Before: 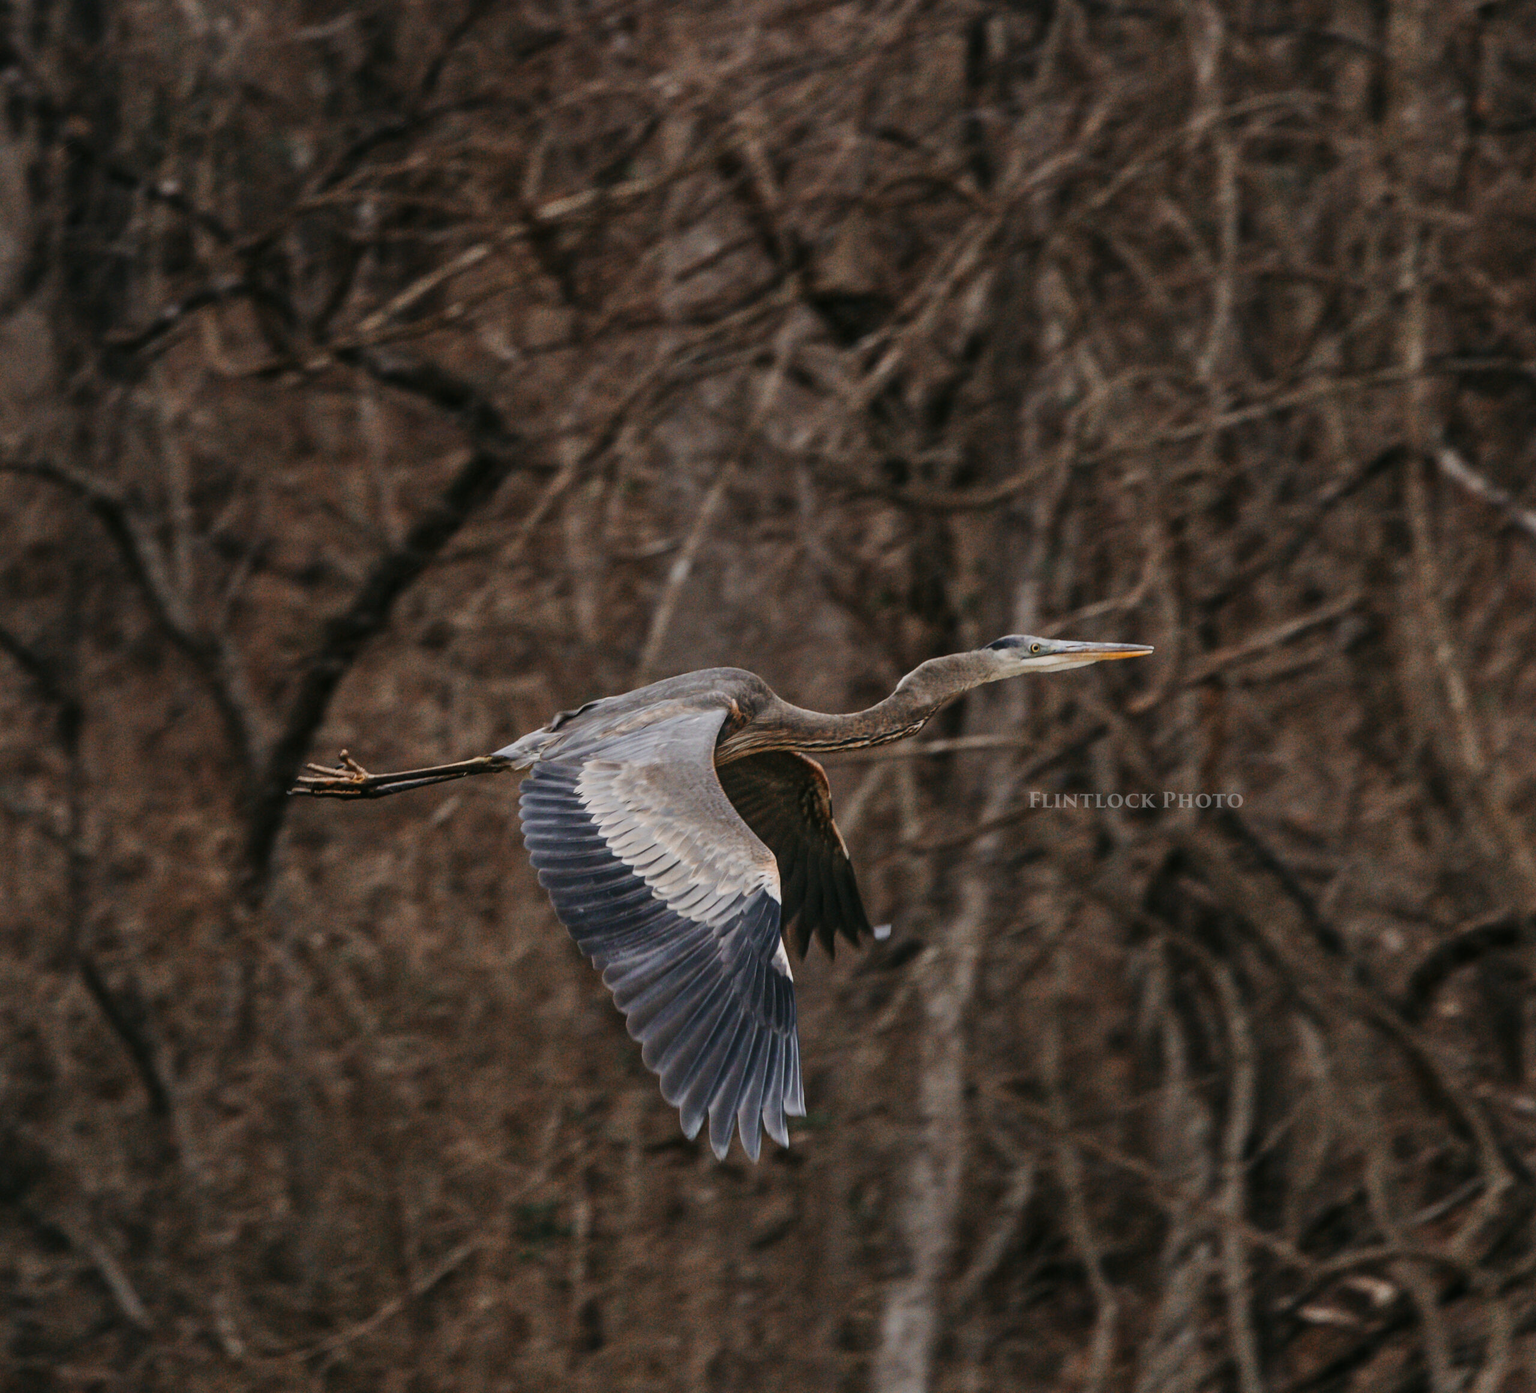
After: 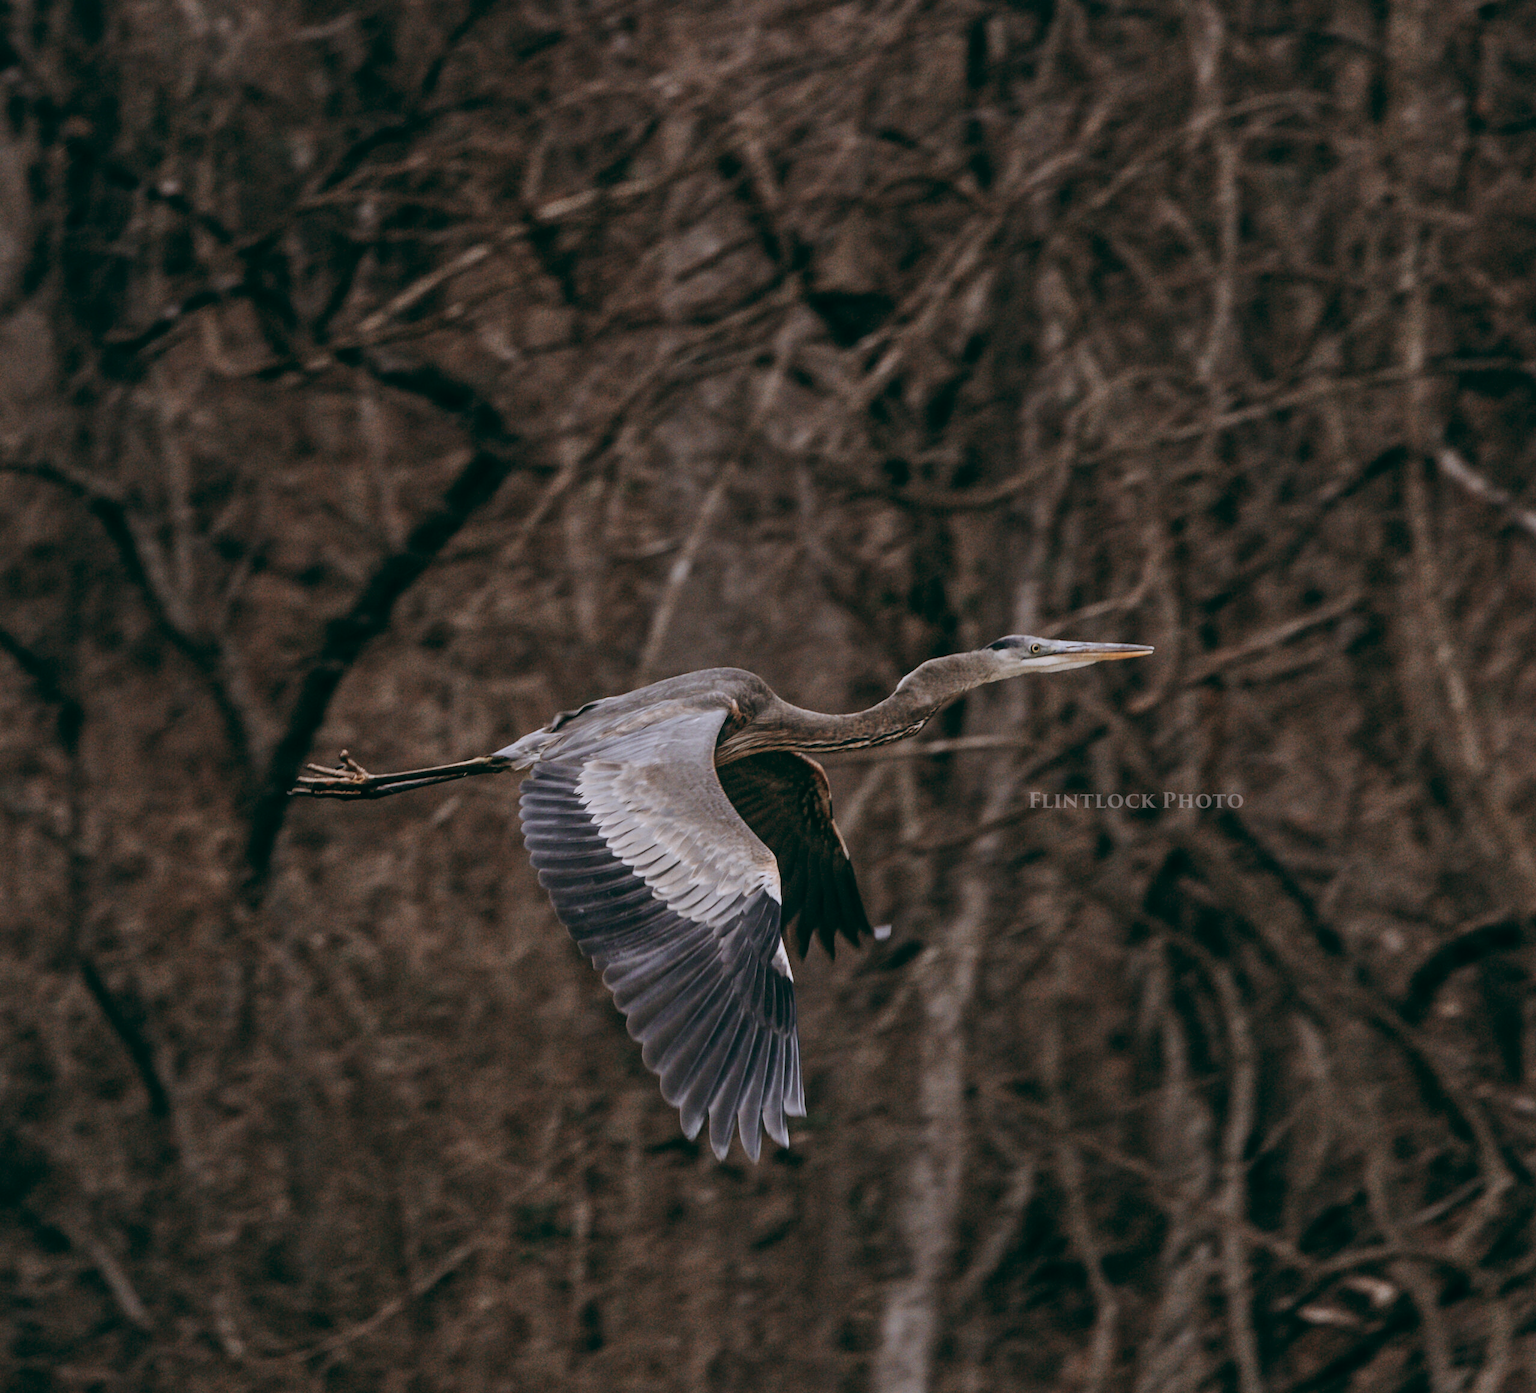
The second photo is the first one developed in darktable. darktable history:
color balance: lift [1, 0.994, 1.002, 1.006], gamma [0.957, 1.081, 1.016, 0.919], gain [0.97, 0.972, 1.01, 1.028], input saturation 91.06%, output saturation 79.8%
white balance: red 1.004, blue 1.096
